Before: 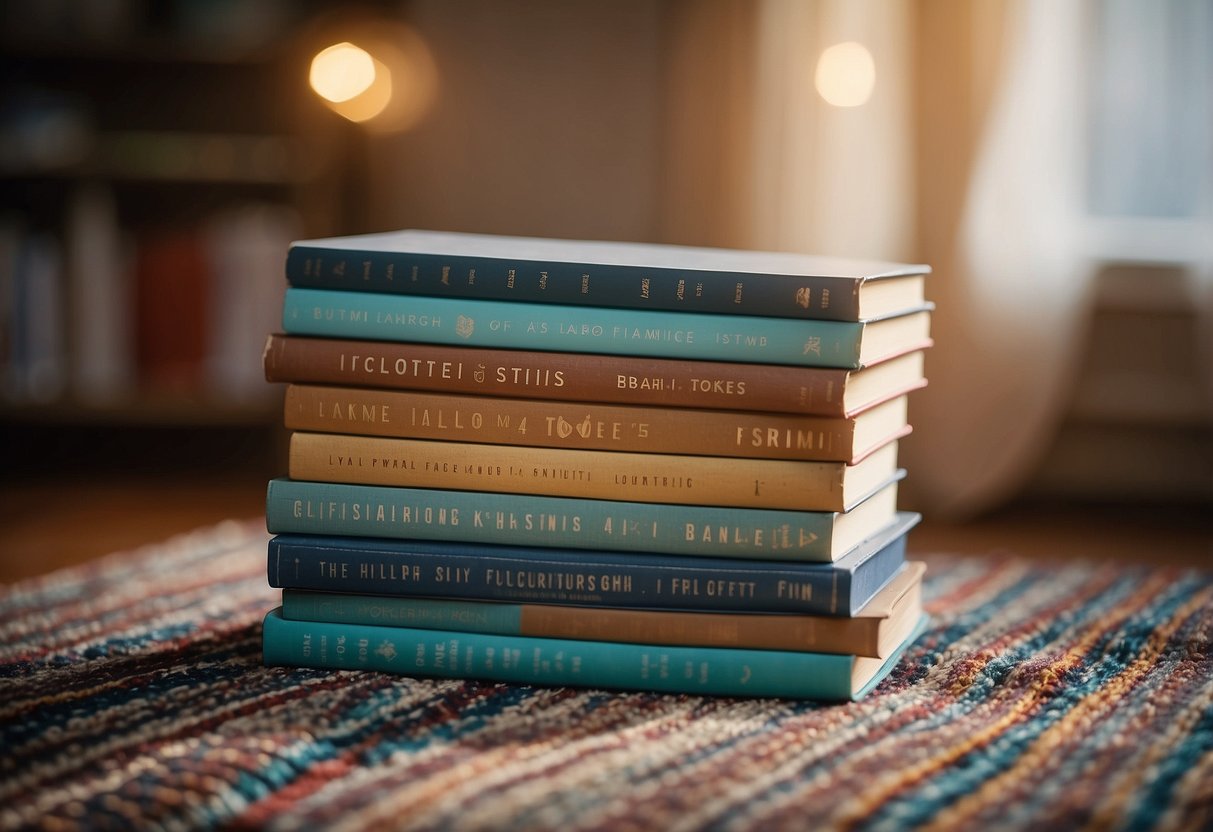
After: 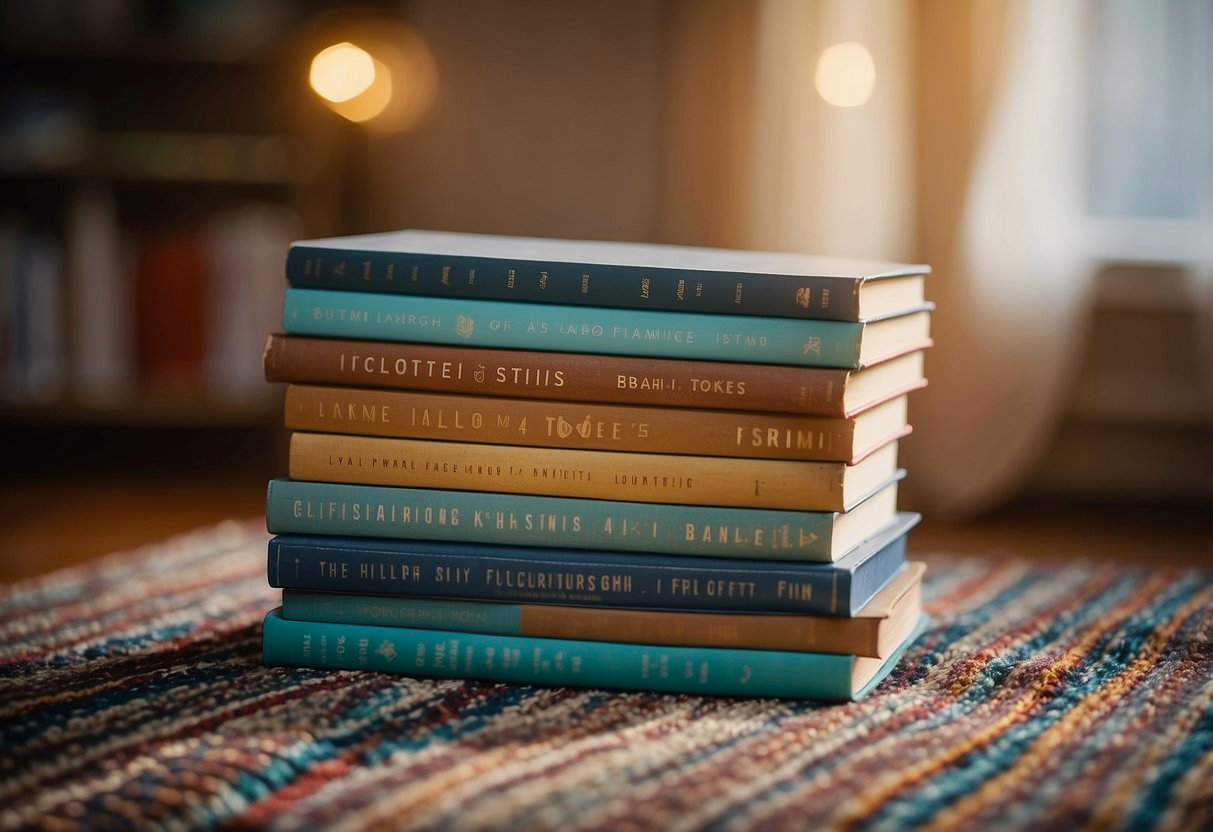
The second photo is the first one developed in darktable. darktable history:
exposure: exposure -0.048 EV, compensate highlight preservation false
color balance rgb: perceptual saturation grading › global saturation 10%
